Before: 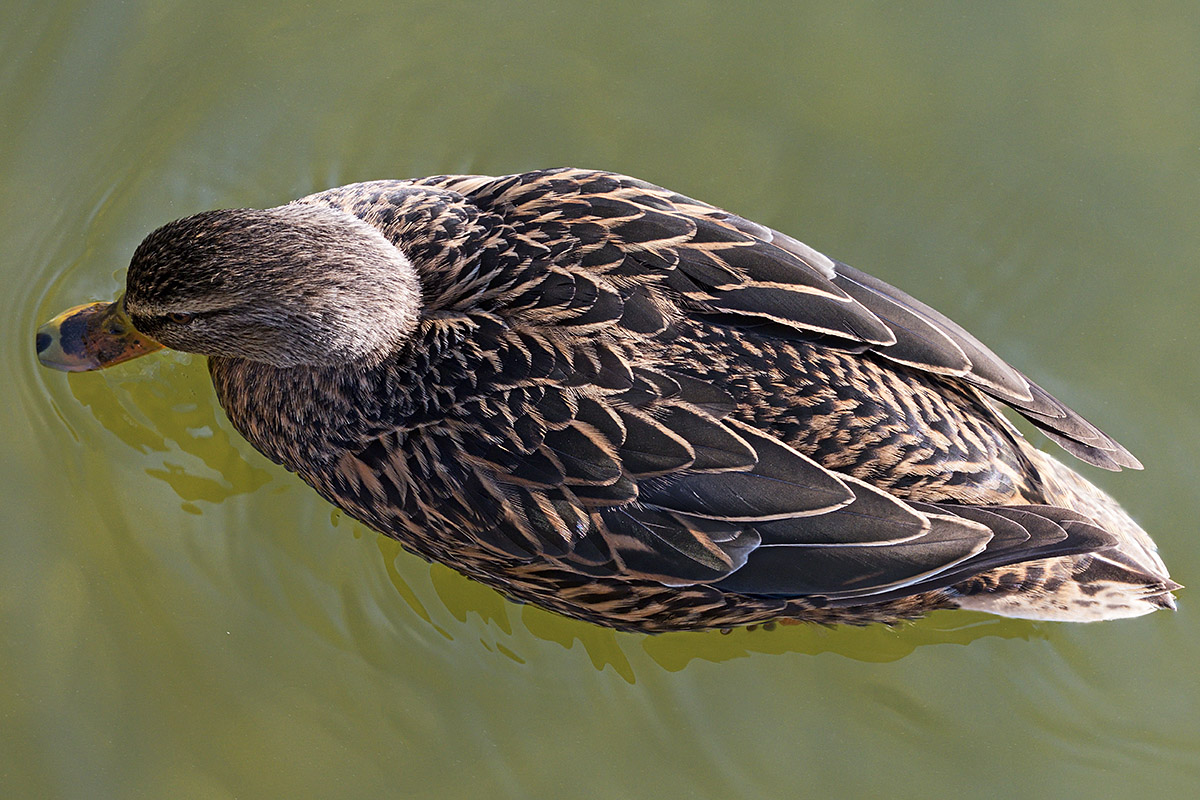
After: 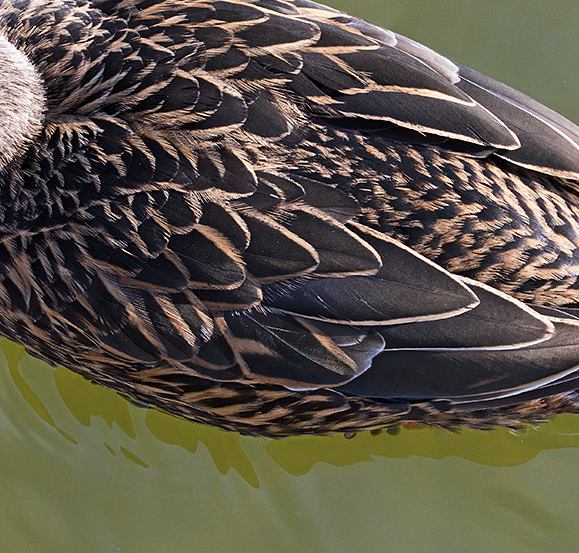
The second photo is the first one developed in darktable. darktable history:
crop: left 31.385%, top 24.555%, right 20.364%, bottom 6.275%
